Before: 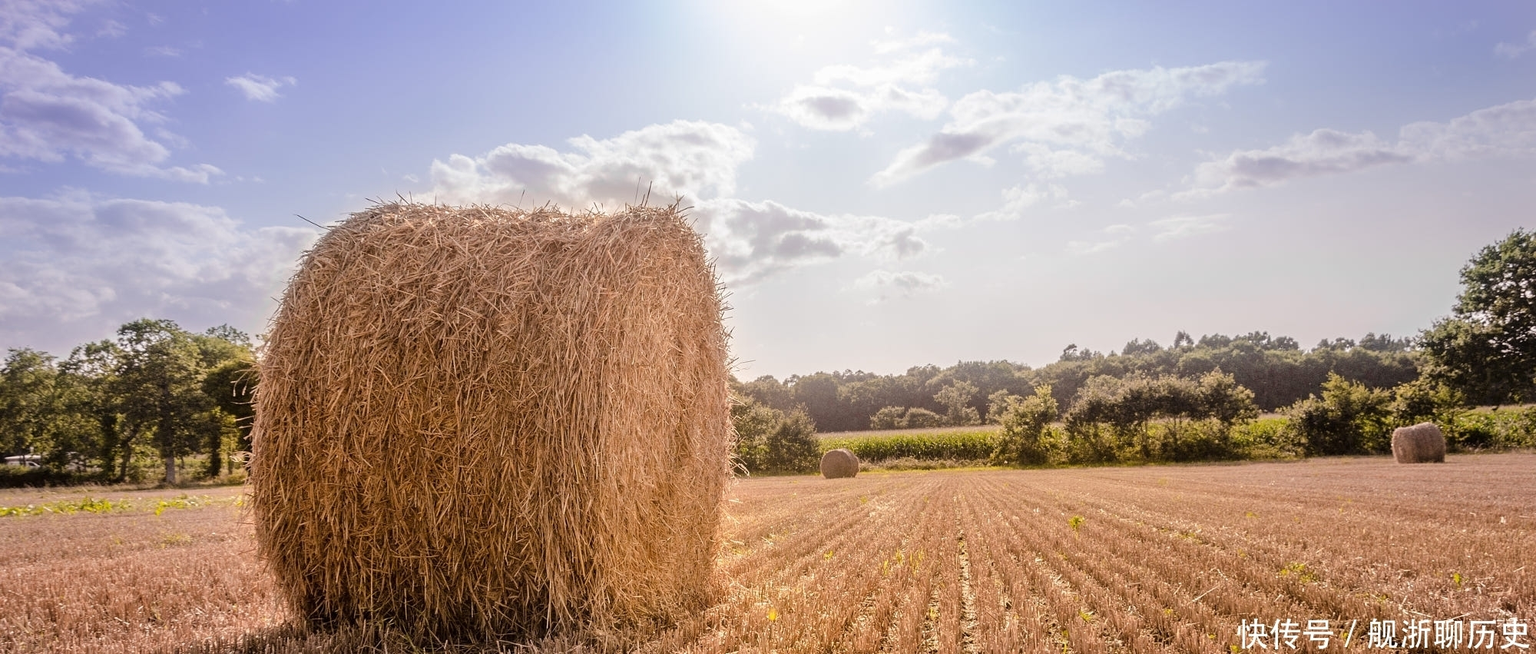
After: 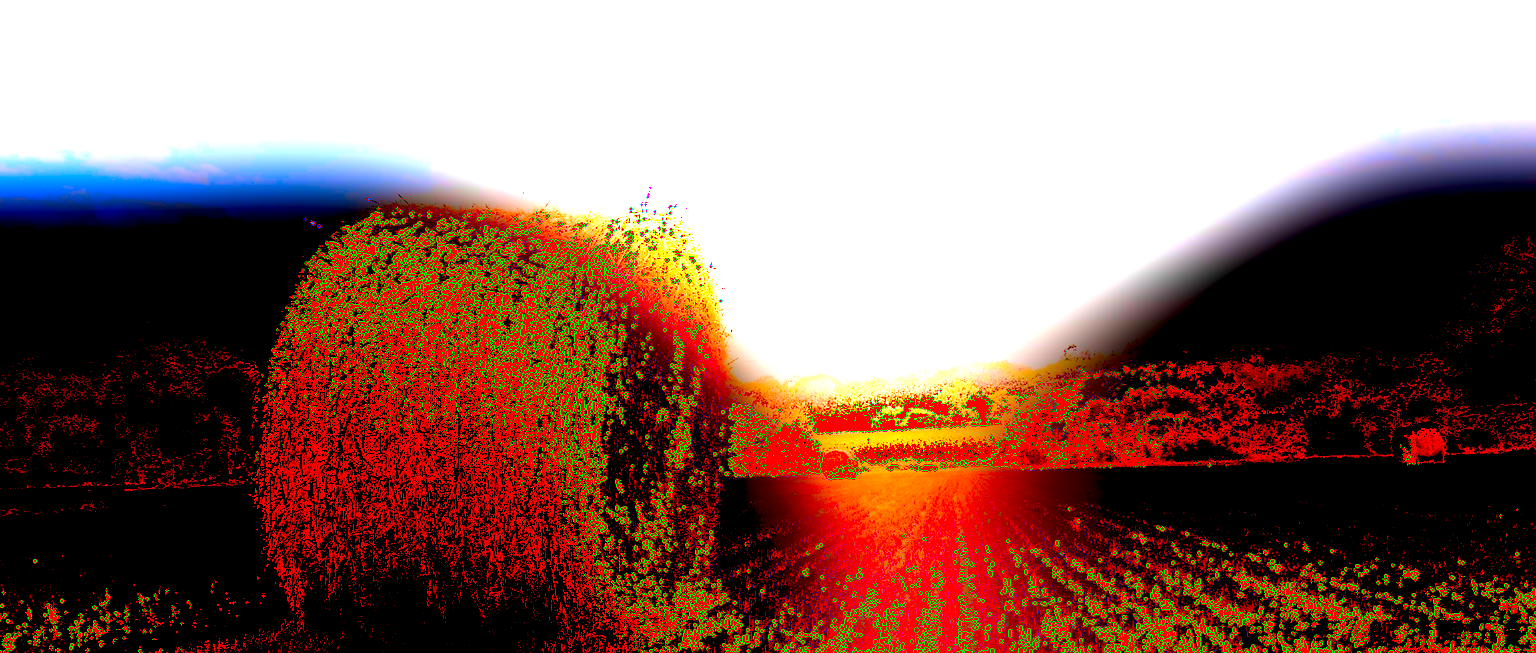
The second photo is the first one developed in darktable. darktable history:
exposure: black level correction 0.1, exposure 3.042 EV, compensate exposure bias true, compensate highlight preservation false
sharpen: on, module defaults
local contrast: highlights 1%, shadows 2%, detail 133%
tone equalizer: -7 EV 0.152 EV, -6 EV 0.601 EV, -5 EV 1.14 EV, -4 EV 1.32 EV, -3 EV 1.18 EV, -2 EV 0.6 EV, -1 EV 0.149 EV
